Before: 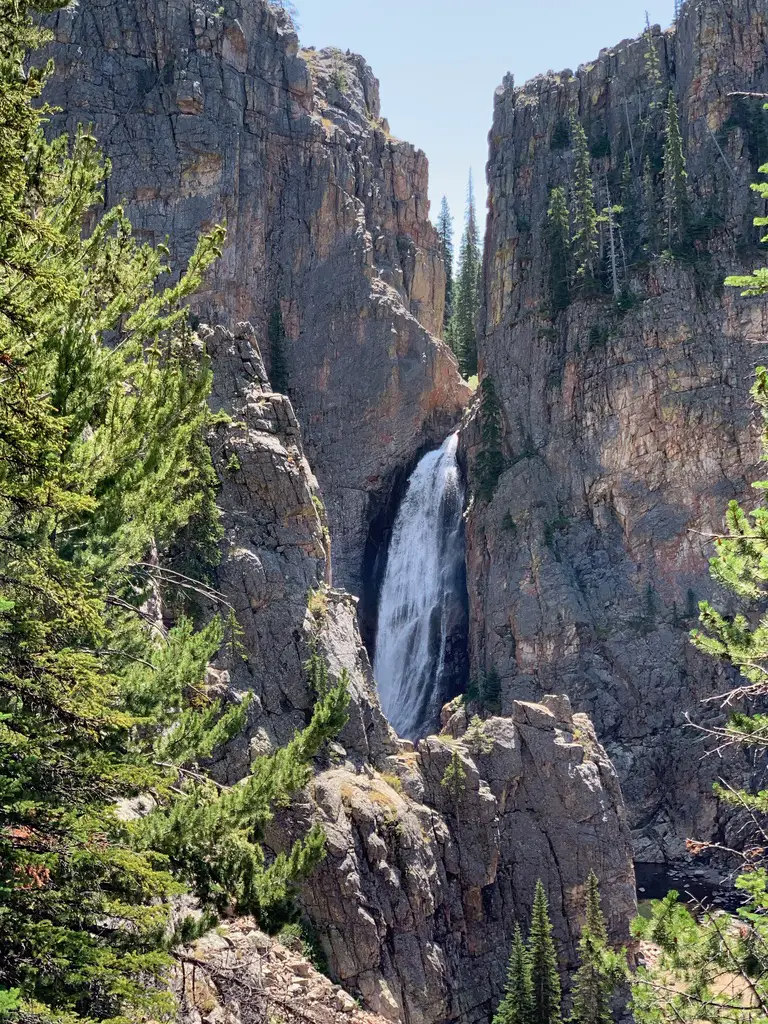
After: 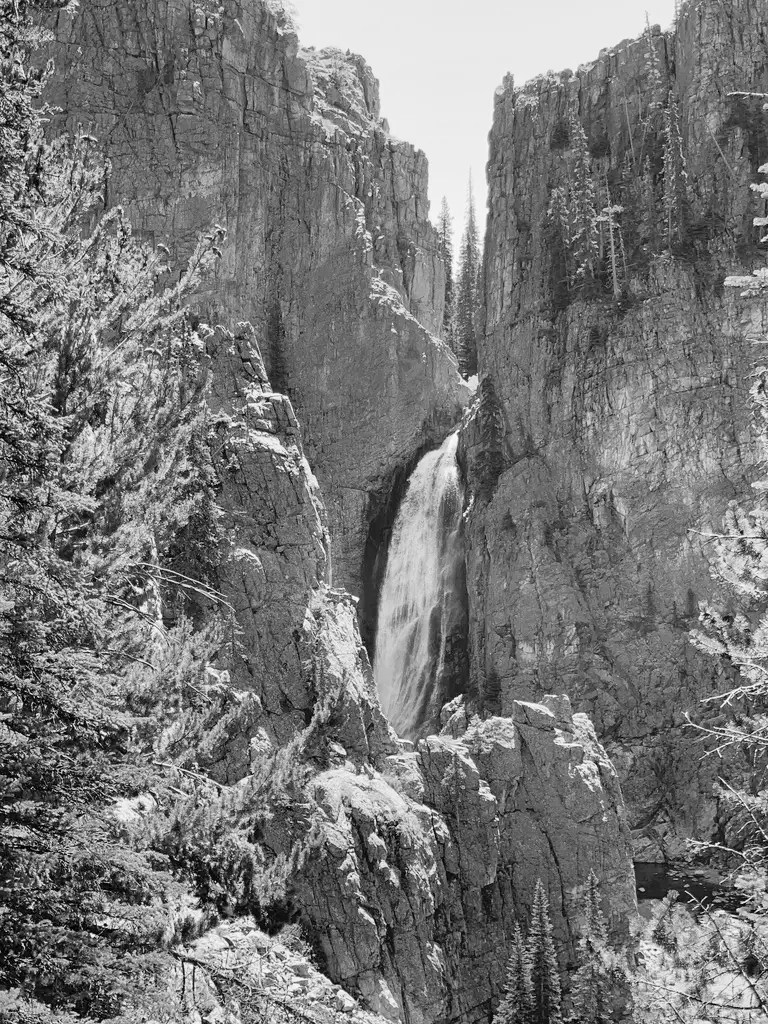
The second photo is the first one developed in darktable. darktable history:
white balance: red 1, blue 1
contrast brightness saturation: contrast 0.14, brightness 0.21
color calibration: output gray [0.22, 0.42, 0.37, 0], gray › normalize channels true, illuminant same as pipeline (D50), adaptation XYZ, x 0.346, y 0.359, gamut compression 0
